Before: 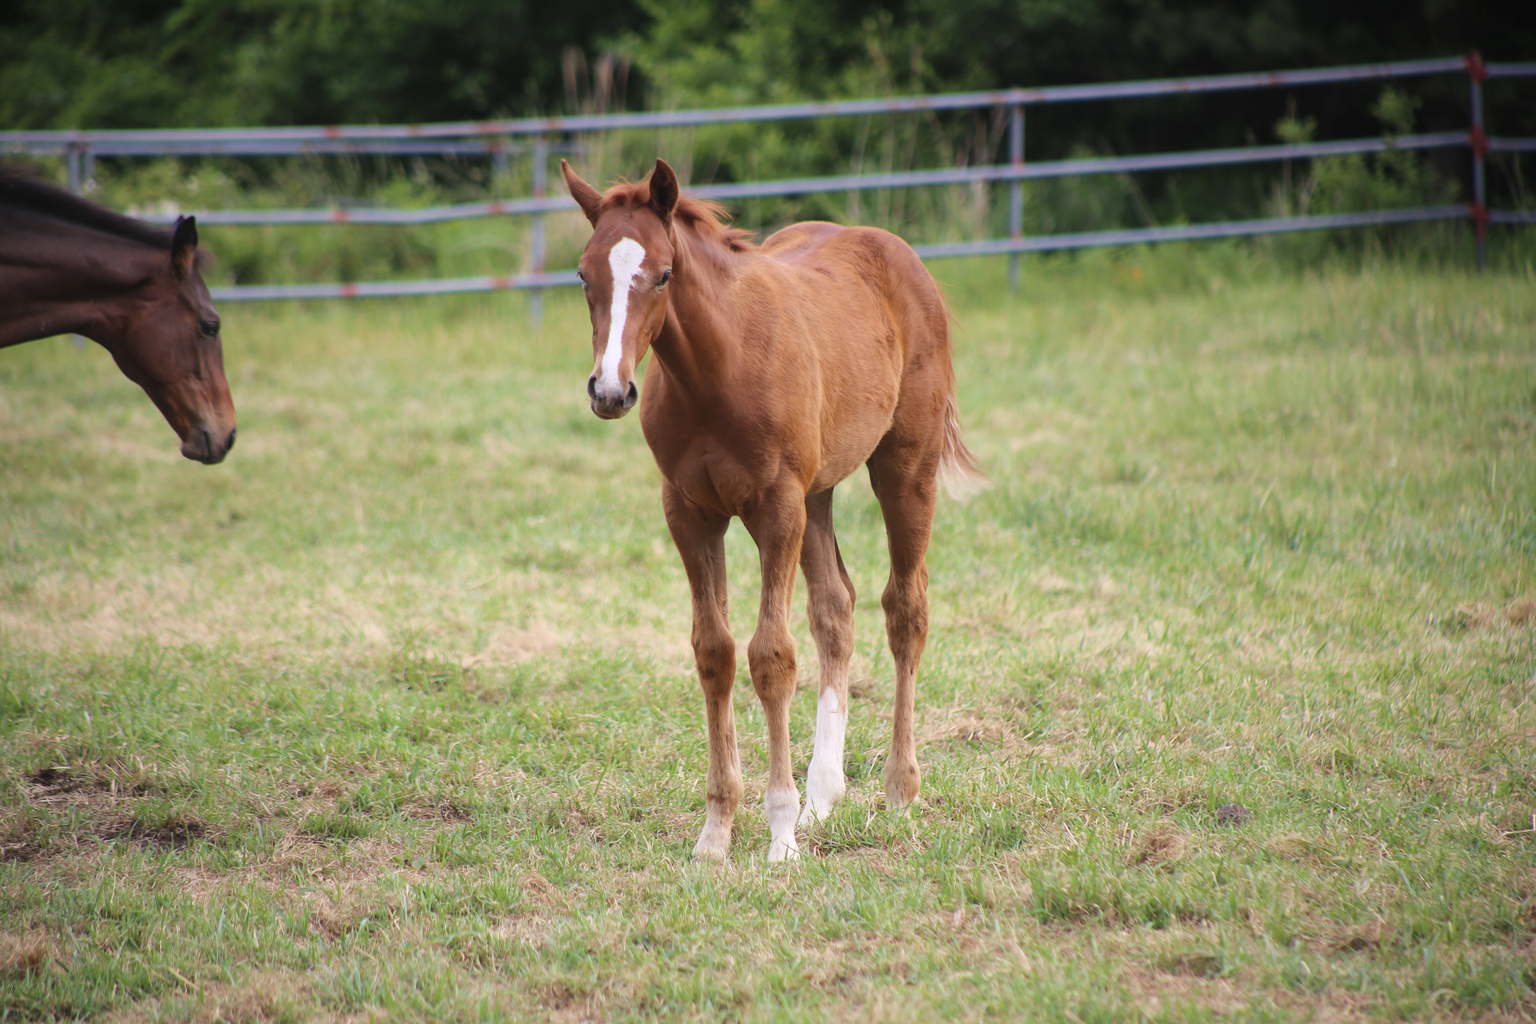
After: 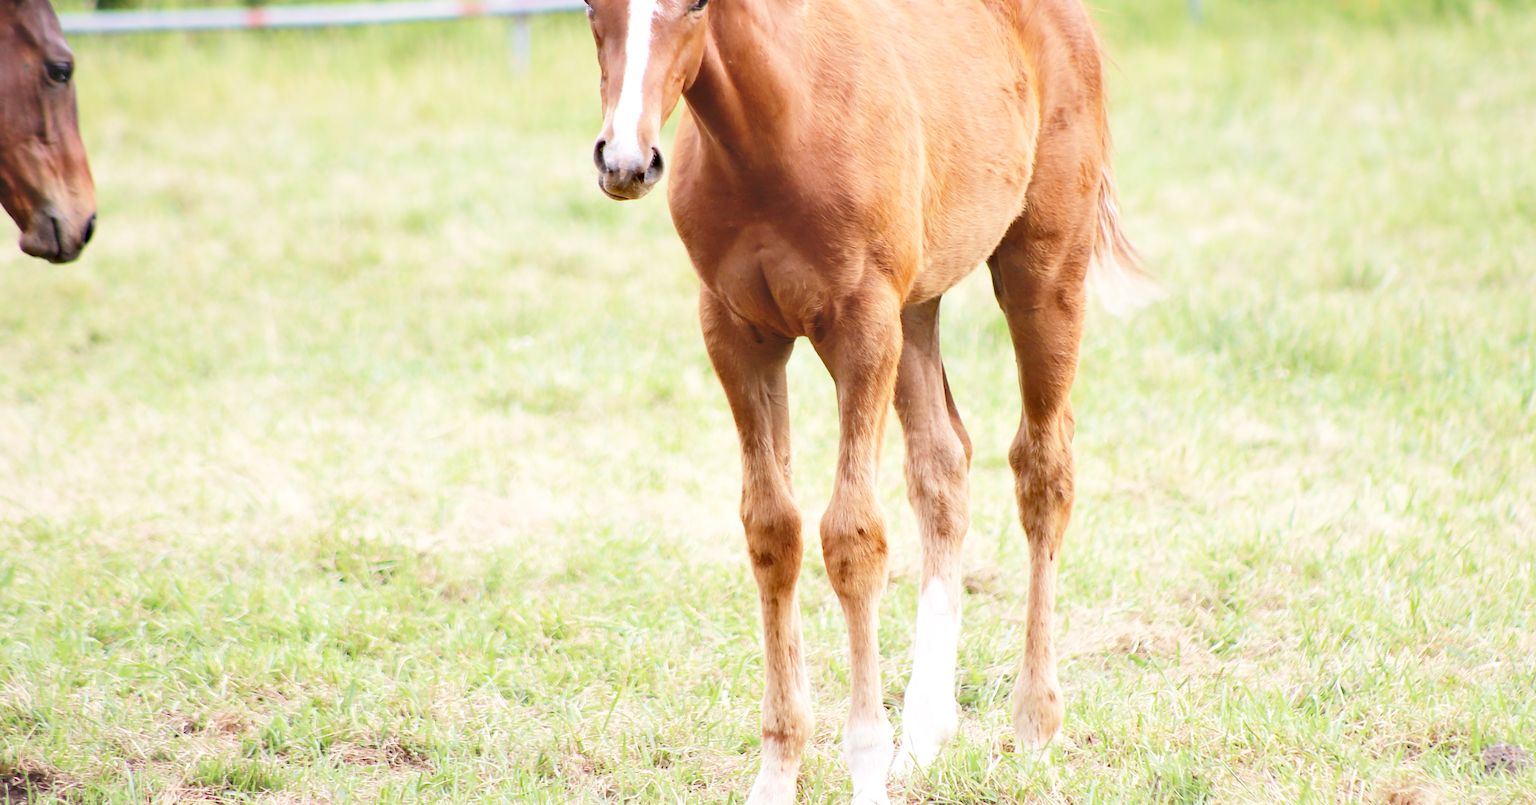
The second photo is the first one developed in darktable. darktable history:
base curve: curves: ch0 [(0, 0) (0.028, 0.03) (0.121, 0.232) (0.46, 0.748) (0.859, 0.968) (1, 1)], fusion 1, preserve colors none
crop: left 10.923%, top 27.145%, right 18.281%, bottom 17.193%
